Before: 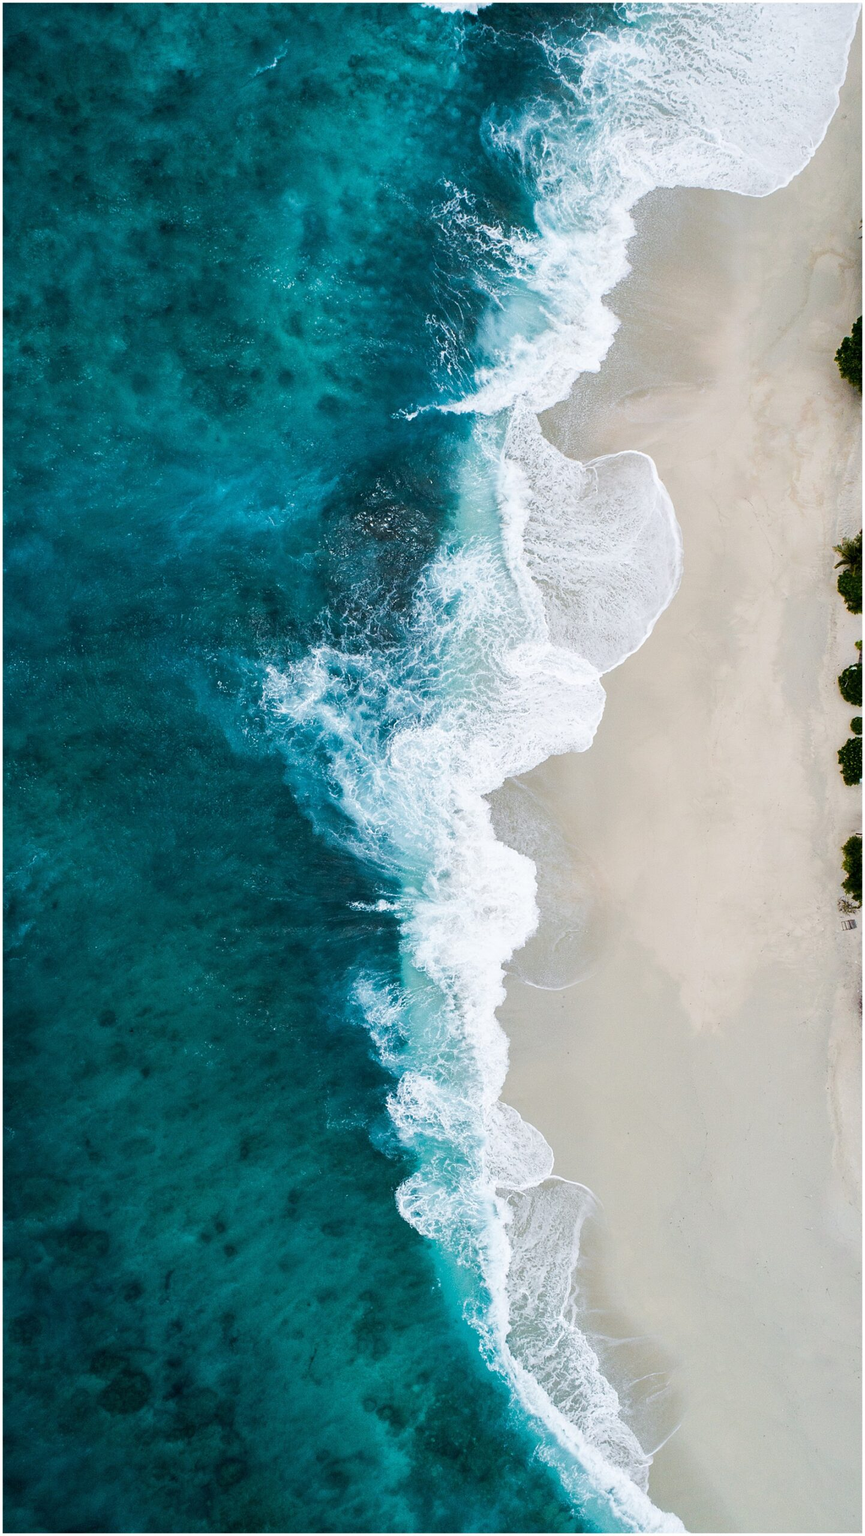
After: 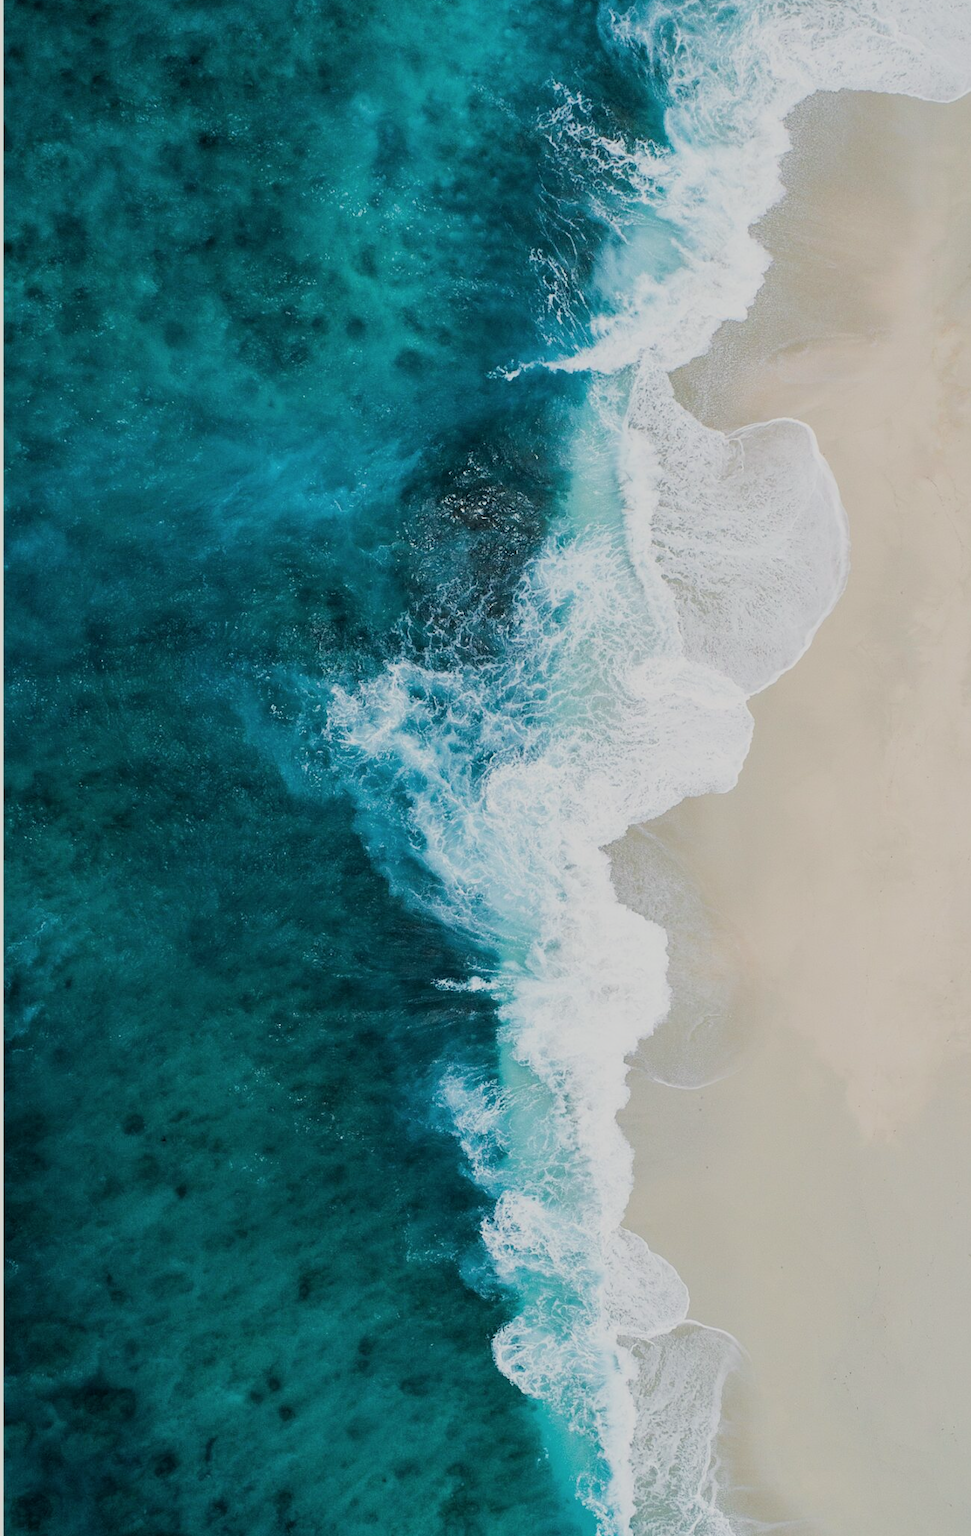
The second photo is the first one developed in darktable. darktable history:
exposure: compensate highlight preservation false
crop: top 7.48%, right 9.697%, bottom 12.095%
filmic rgb: black relative exposure -7.65 EV, white relative exposure 4.56 EV, hardness 3.61, color science v6 (2022)
color correction: highlights b* 3.01
